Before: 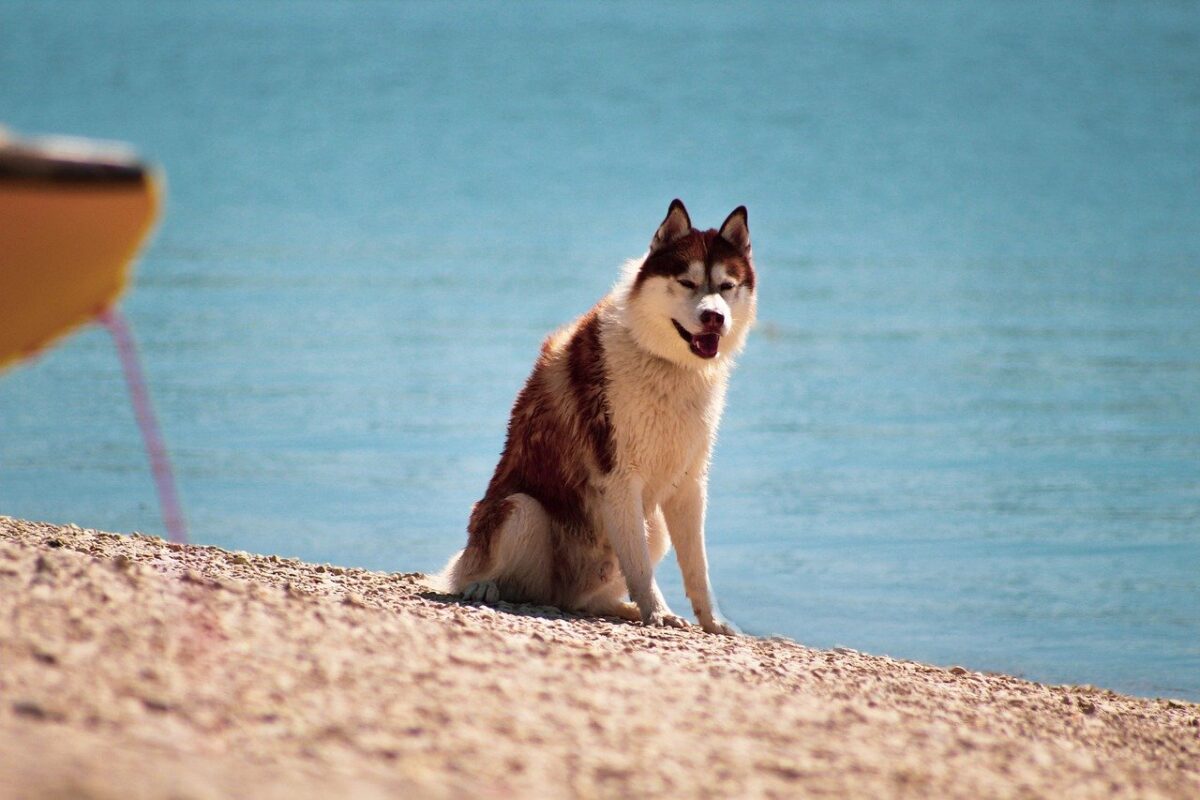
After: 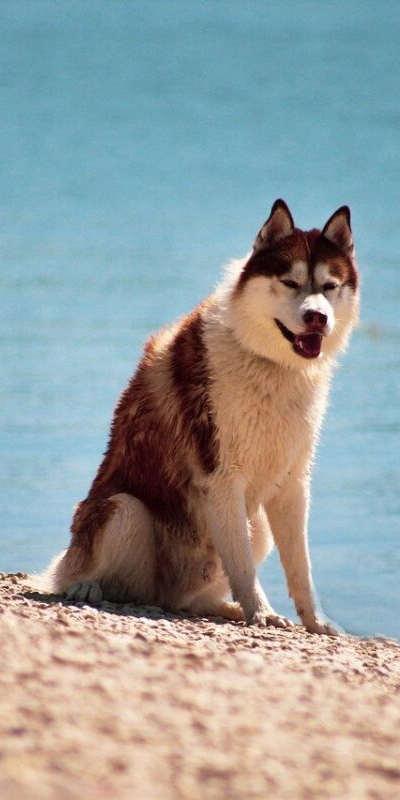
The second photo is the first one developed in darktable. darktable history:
crop: left 33.111%, right 33.526%
